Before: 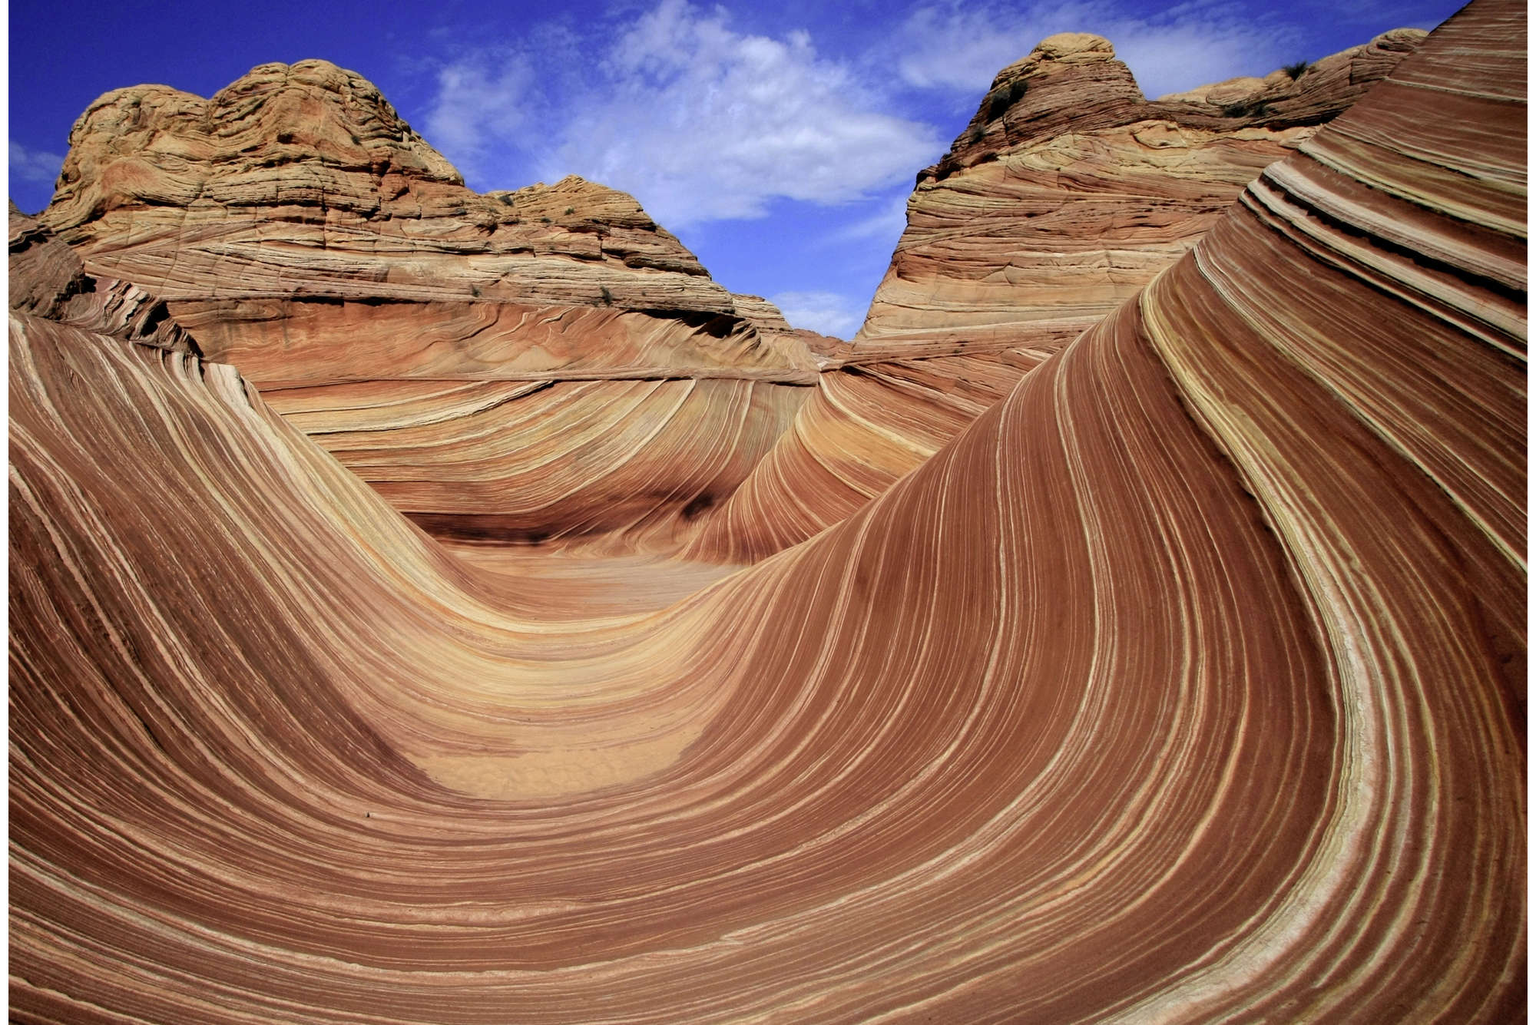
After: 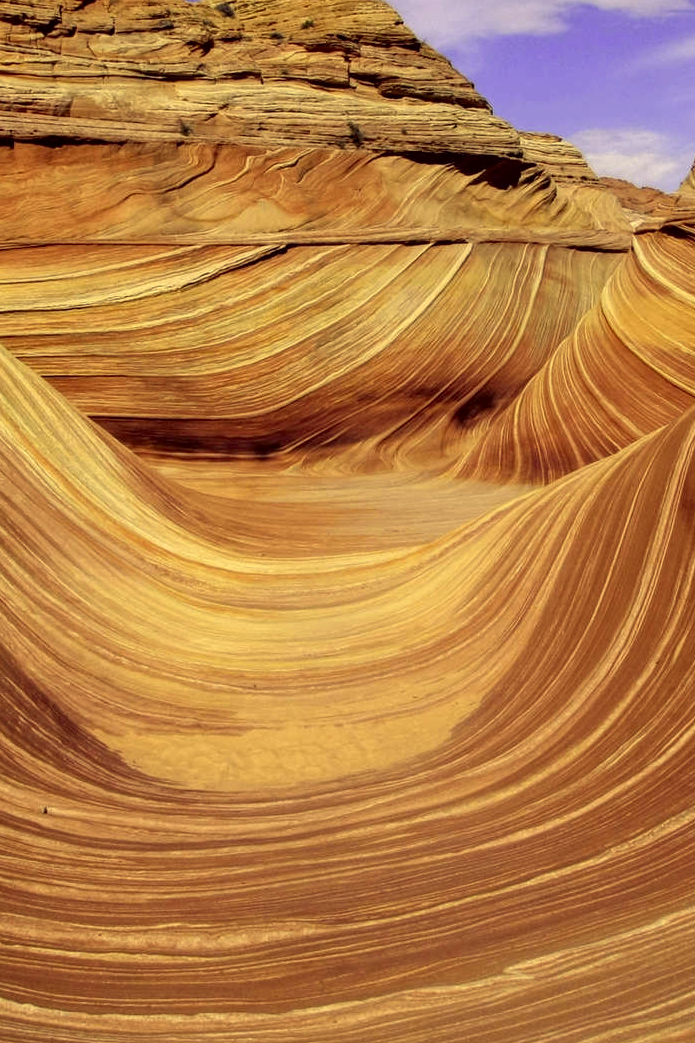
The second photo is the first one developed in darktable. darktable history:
local contrast: on, module defaults
color correction: highlights a* -0.606, highlights b* 39.58, shadows a* 9.21, shadows b* -0.375
crop and rotate: left 21.704%, top 18.857%, right 43.533%, bottom 2.995%
color calibration: illuminant as shot in camera, x 0.358, y 0.373, temperature 4628.91 K
